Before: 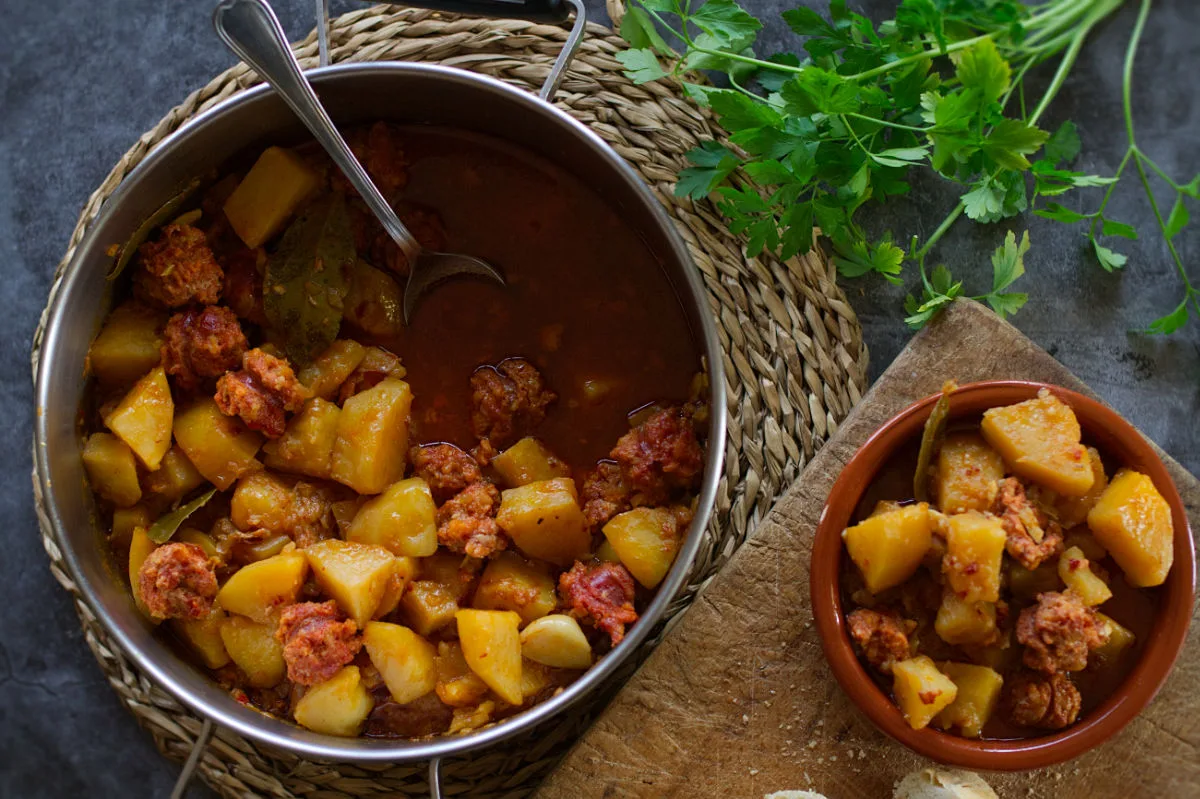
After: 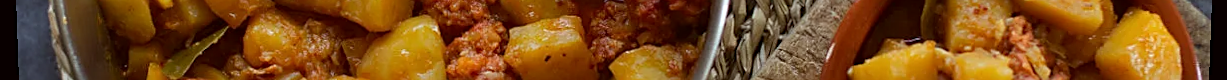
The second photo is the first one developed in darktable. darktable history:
color correction: highlights a* -2.73, highlights b* -2.09, shadows a* 2.41, shadows b* 2.73
crop and rotate: top 59.084%, bottom 30.916%
sharpen: on, module defaults
rotate and perspective: lens shift (vertical) 0.048, lens shift (horizontal) -0.024, automatic cropping off
